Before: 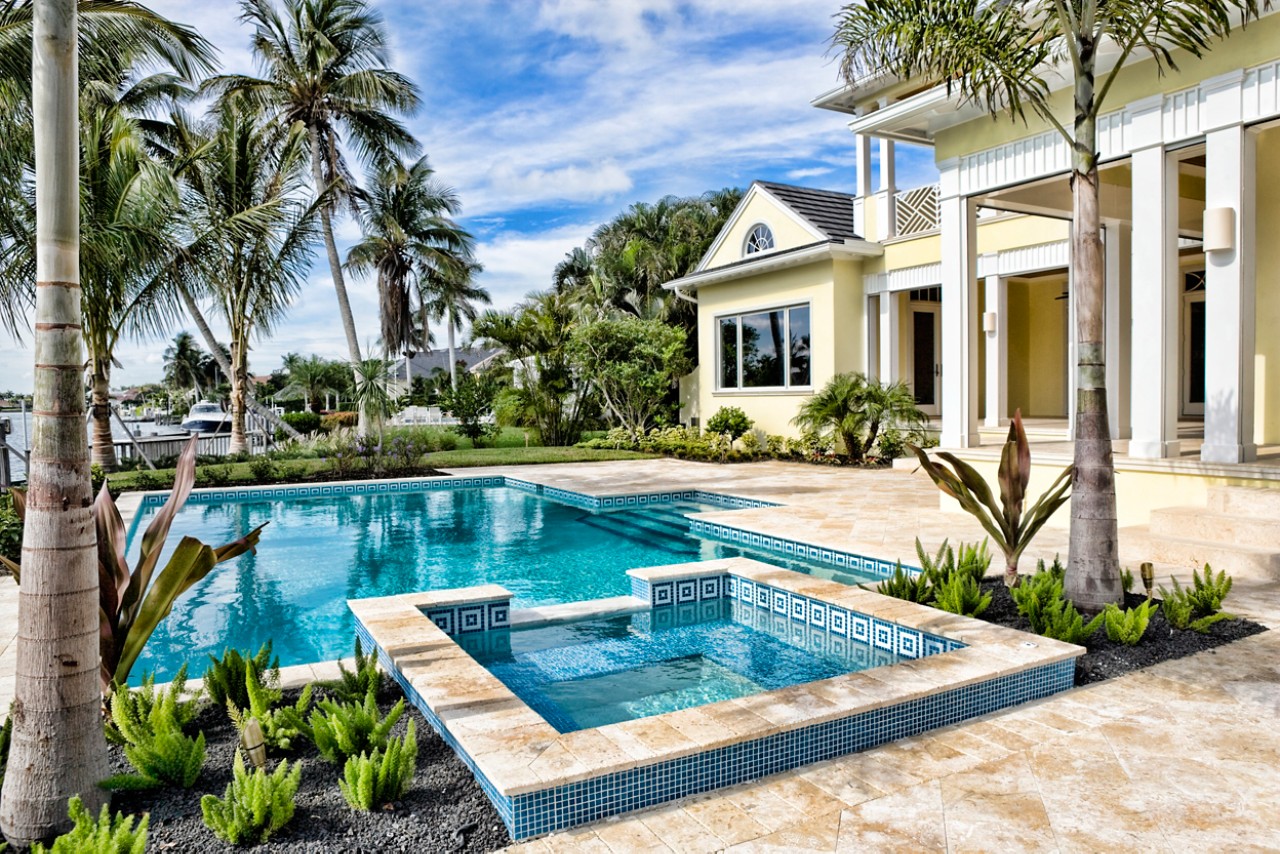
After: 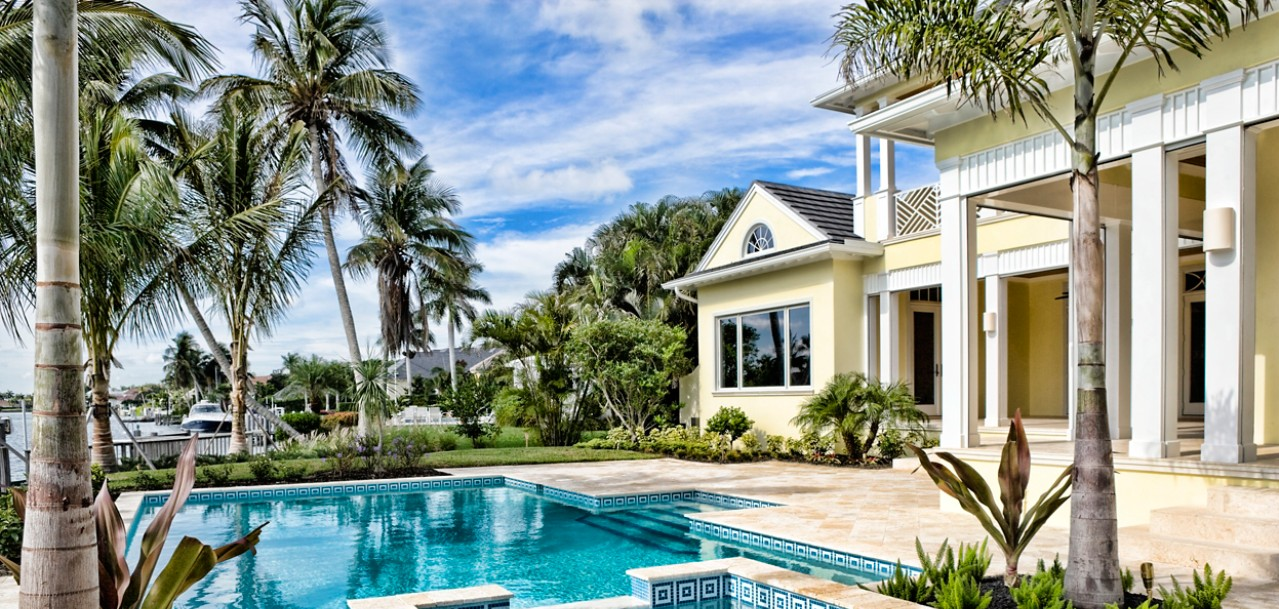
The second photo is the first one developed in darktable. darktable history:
crop: right 0%, bottom 28.636%
